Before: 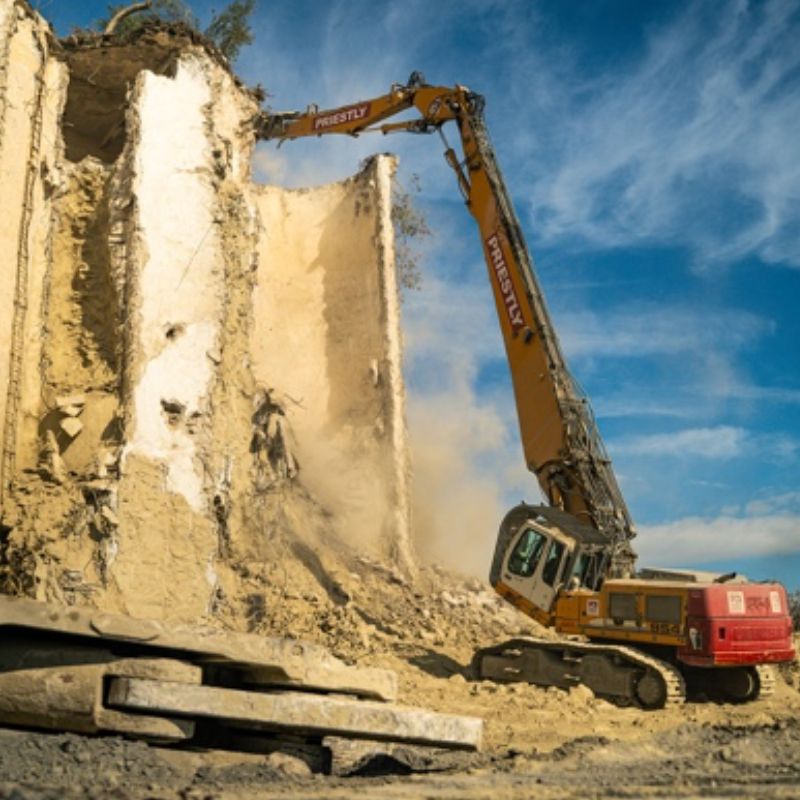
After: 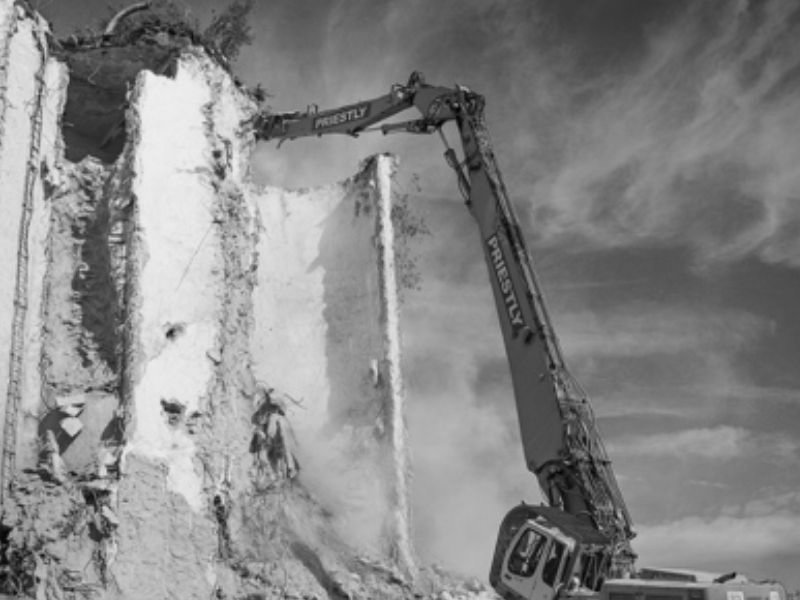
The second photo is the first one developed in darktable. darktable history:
crop: bottom 24.967%
monochrome: a -71.75, b 75.82
